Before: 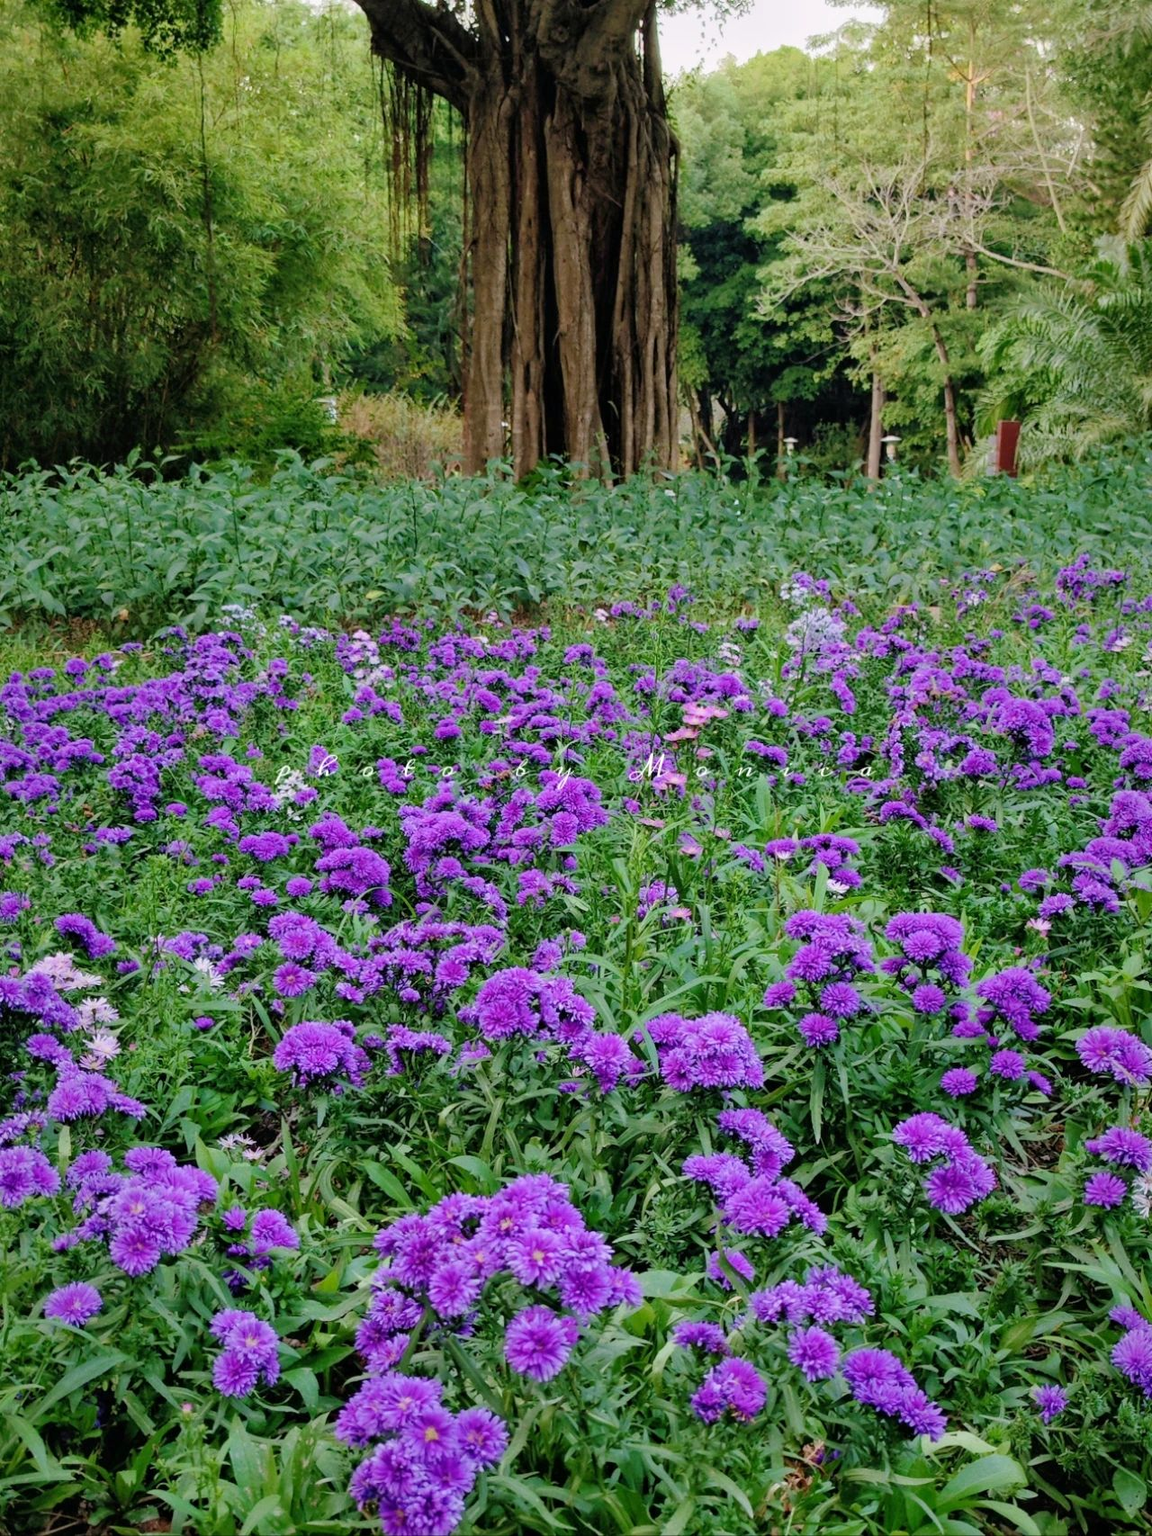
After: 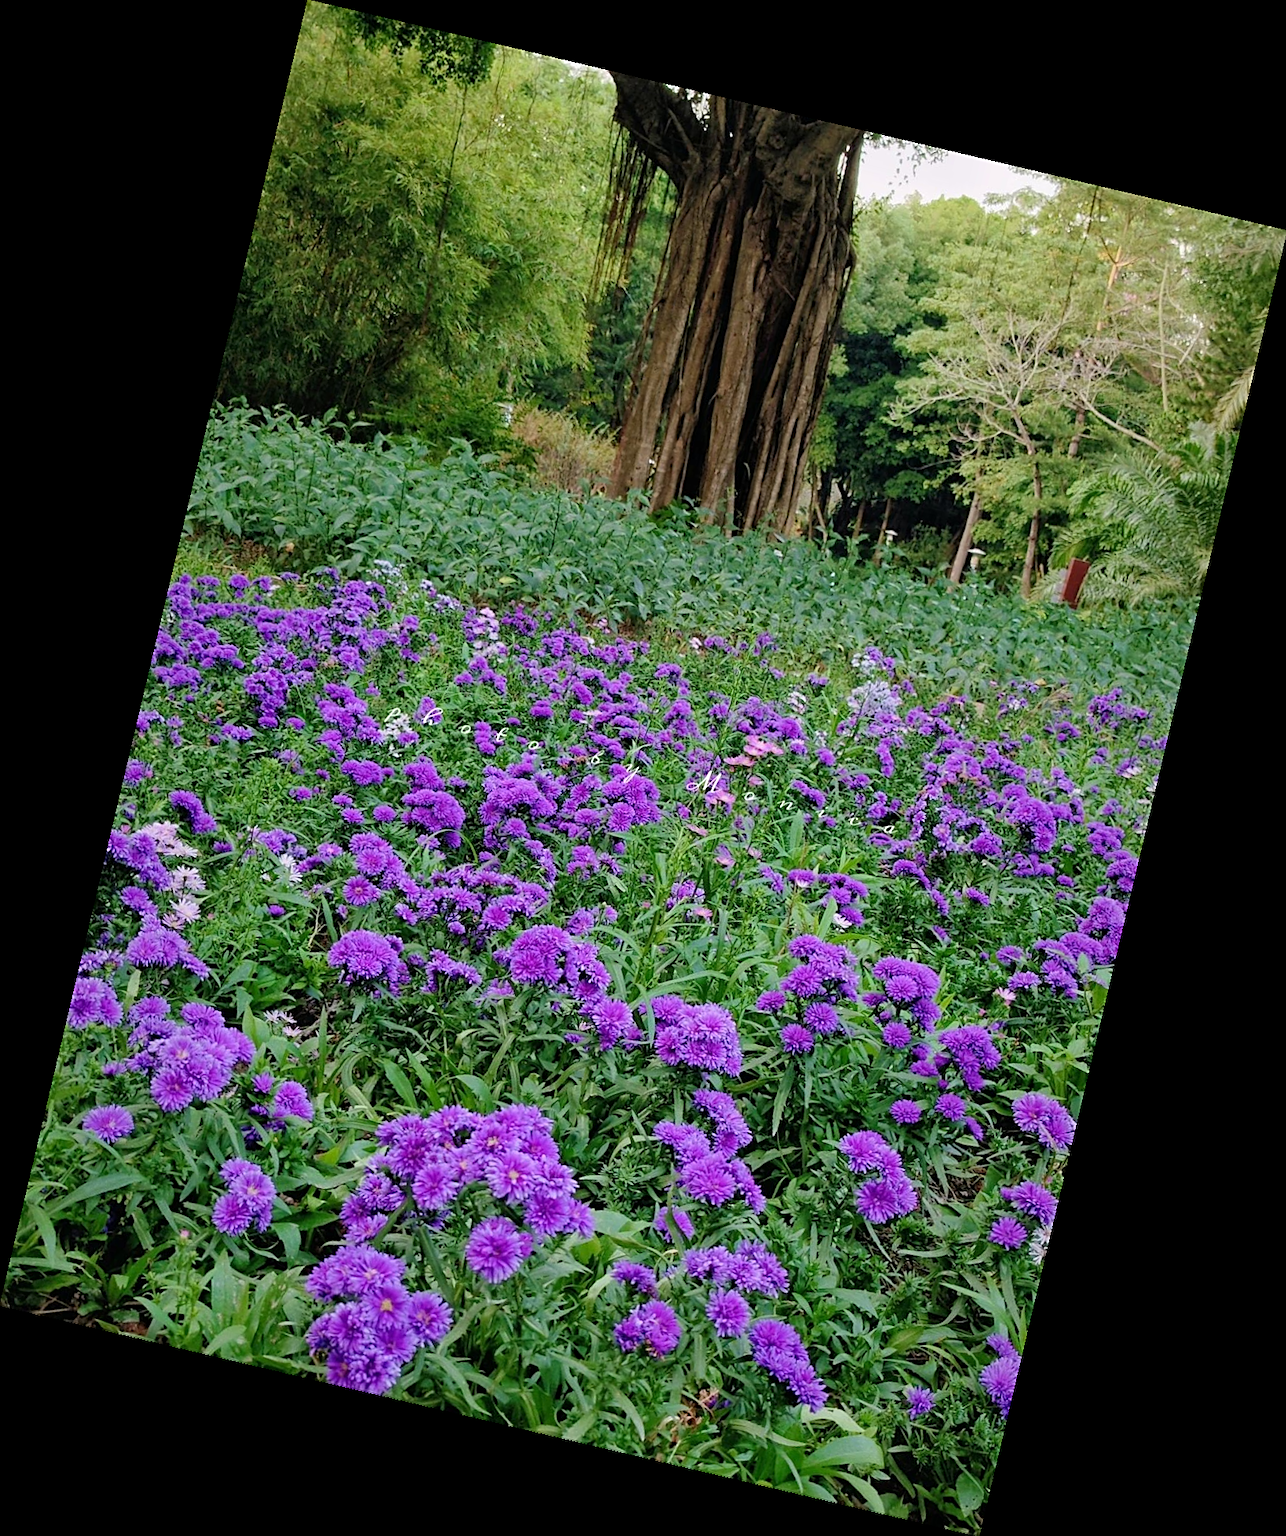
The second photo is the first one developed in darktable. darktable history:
sharpen: on, module defaults
rotate and perspective: rotation 13.27°, automatic cropping off
